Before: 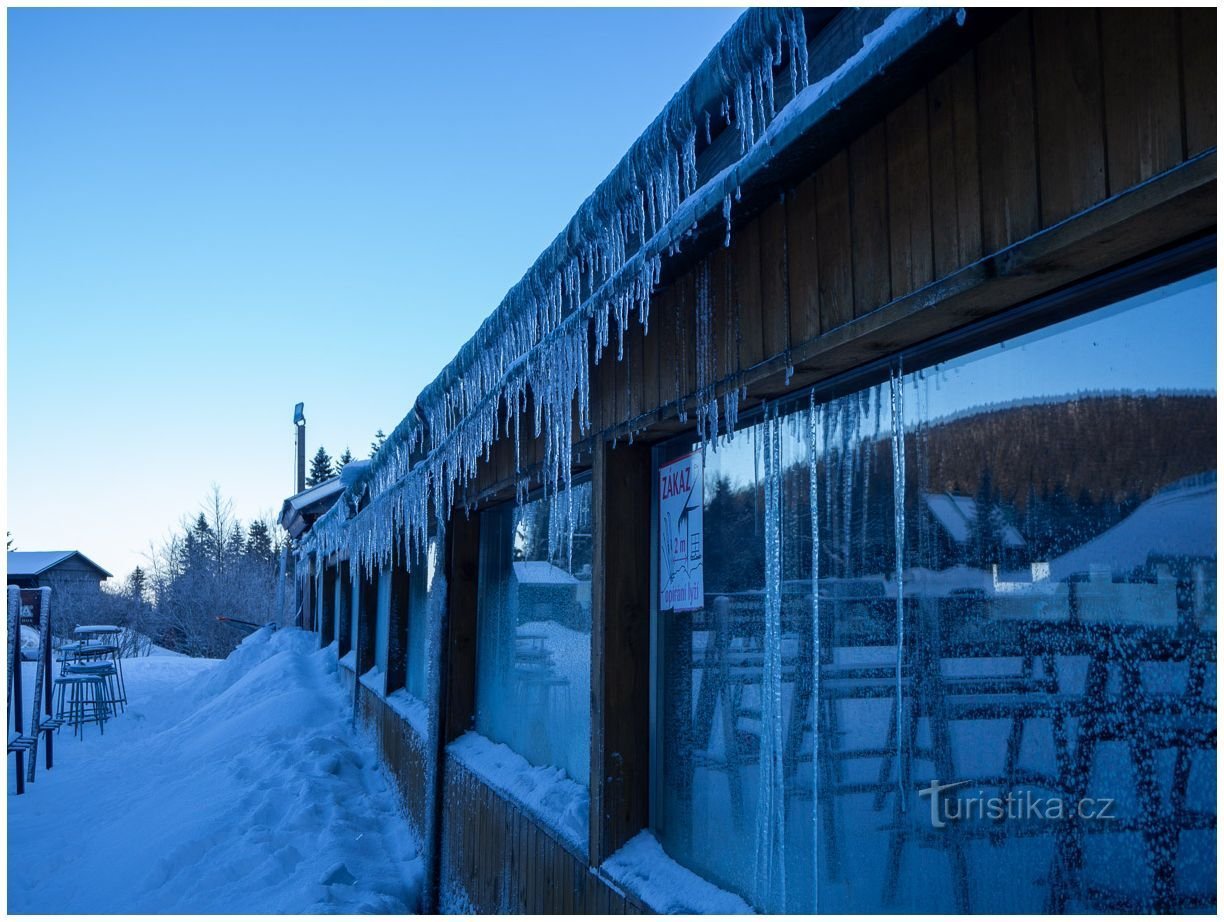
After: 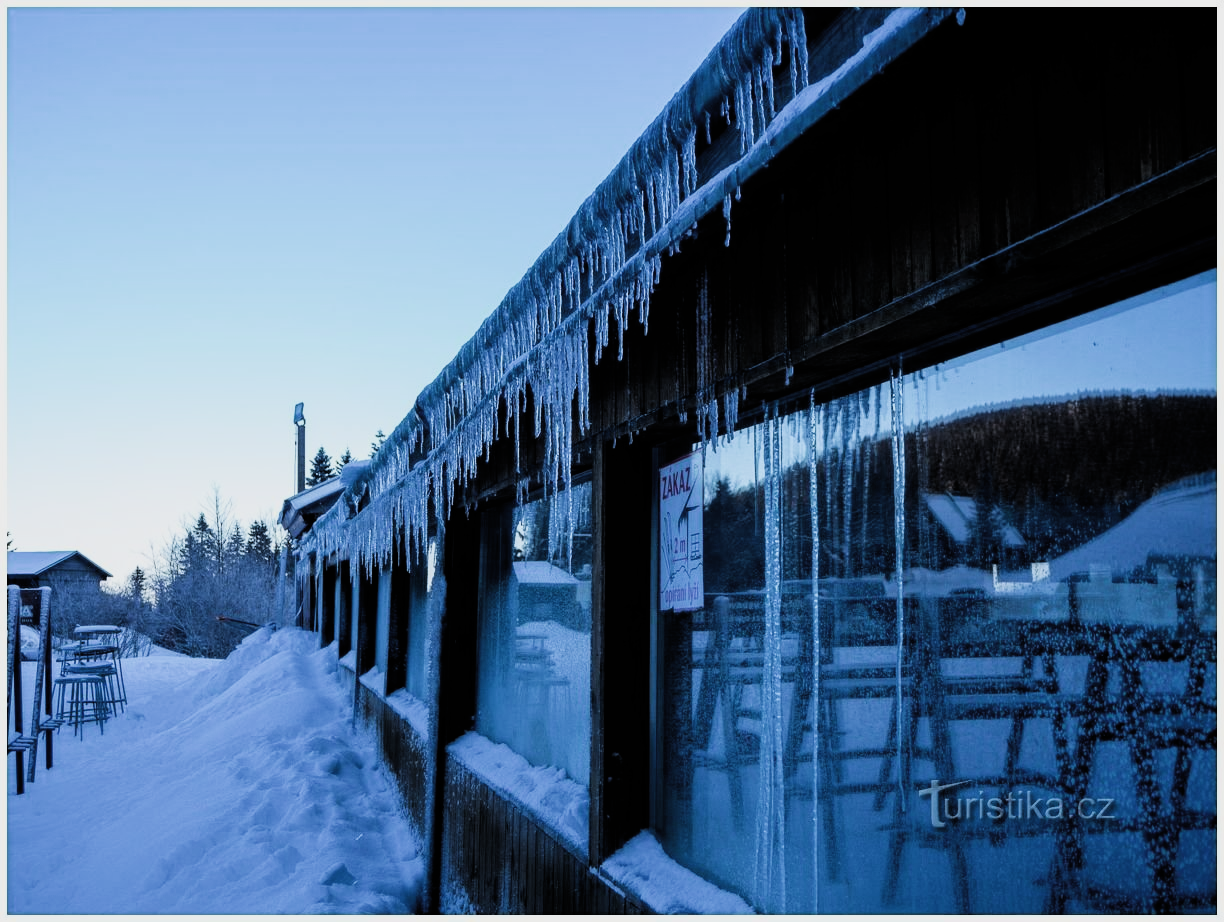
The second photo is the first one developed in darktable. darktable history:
filmic rgb: black relative exposure -5.05 EV, white relative exposure 3.97 EV, threshold 5.96 EV, hardness 2.89, contrast 1.504, color science v4 (2020), enable highlight reconstruction true
